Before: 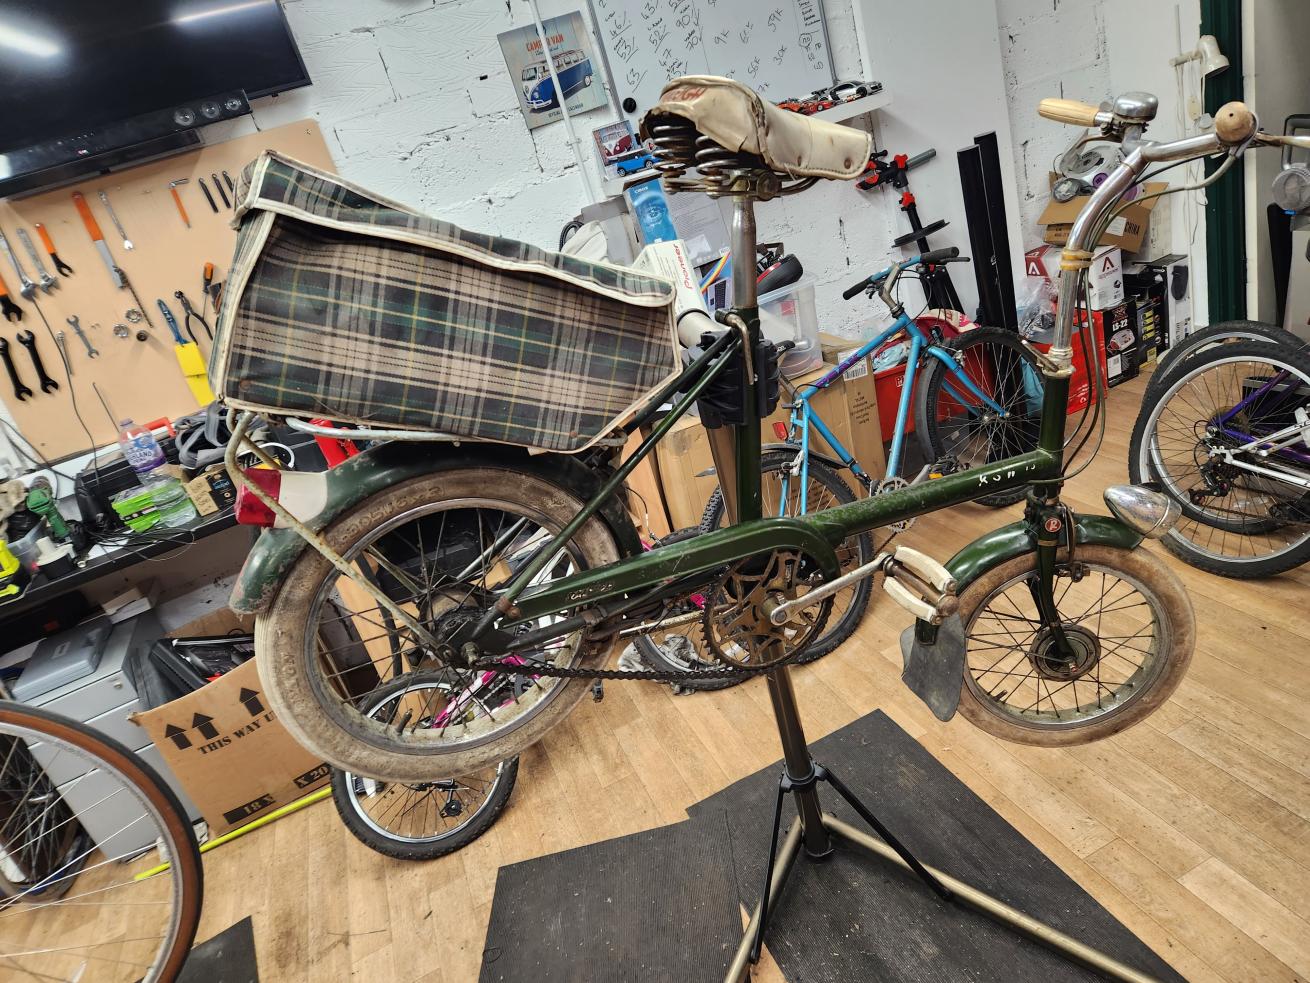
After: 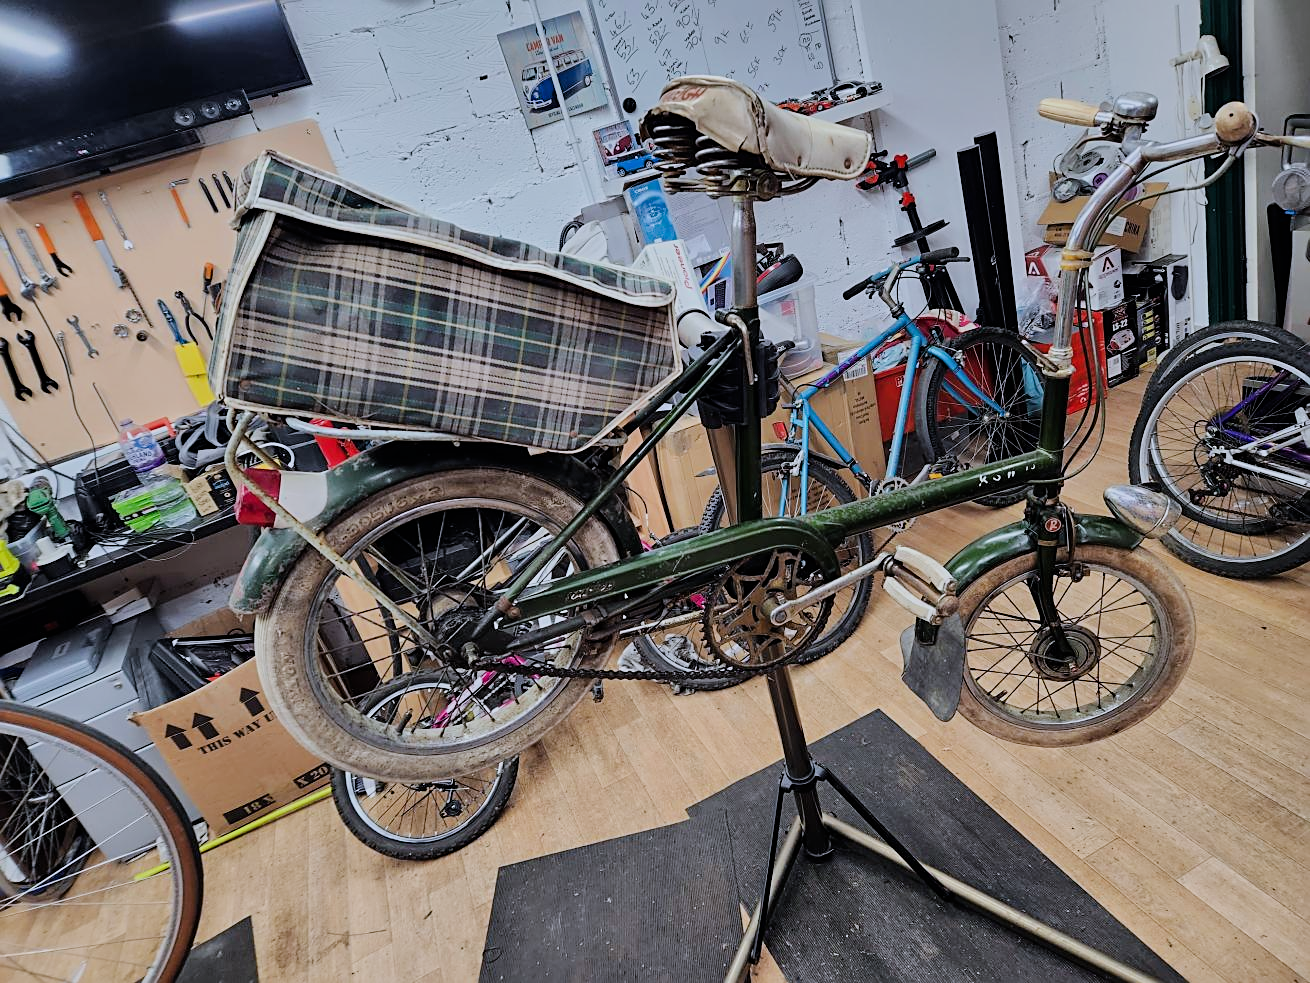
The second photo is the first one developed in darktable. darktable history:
color balance rgb: linear chroma grading › global chroma 8.869%, perceptual saturation grading › global saturation 0.615%, saturation formula JzAzBz (2021)
shadows and highlights: shadows 31.98, highlights -32.92, soften with gaussian
color calibration: illuminant as shot in camera, x 0.37, y 0.382, temperature 4320.76 K, saturation algorithm version 1 (2020)
filmic rgb: black relative exposure -7.65 EV, white relative exposure 4.56 EV, hardness 3.61
sharpen: on, module defaults
